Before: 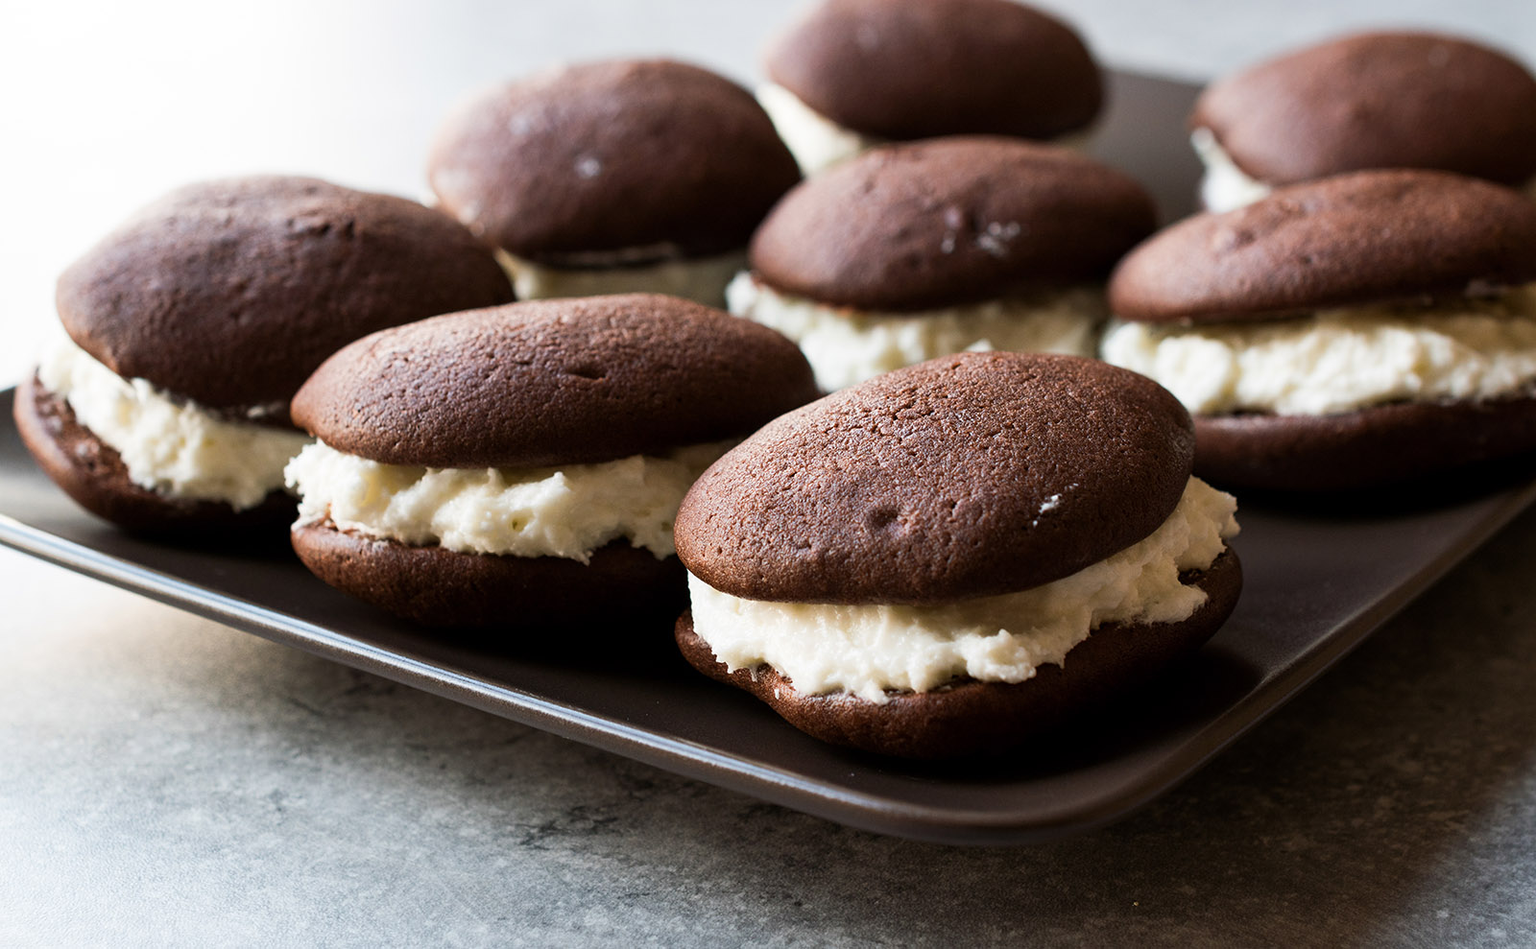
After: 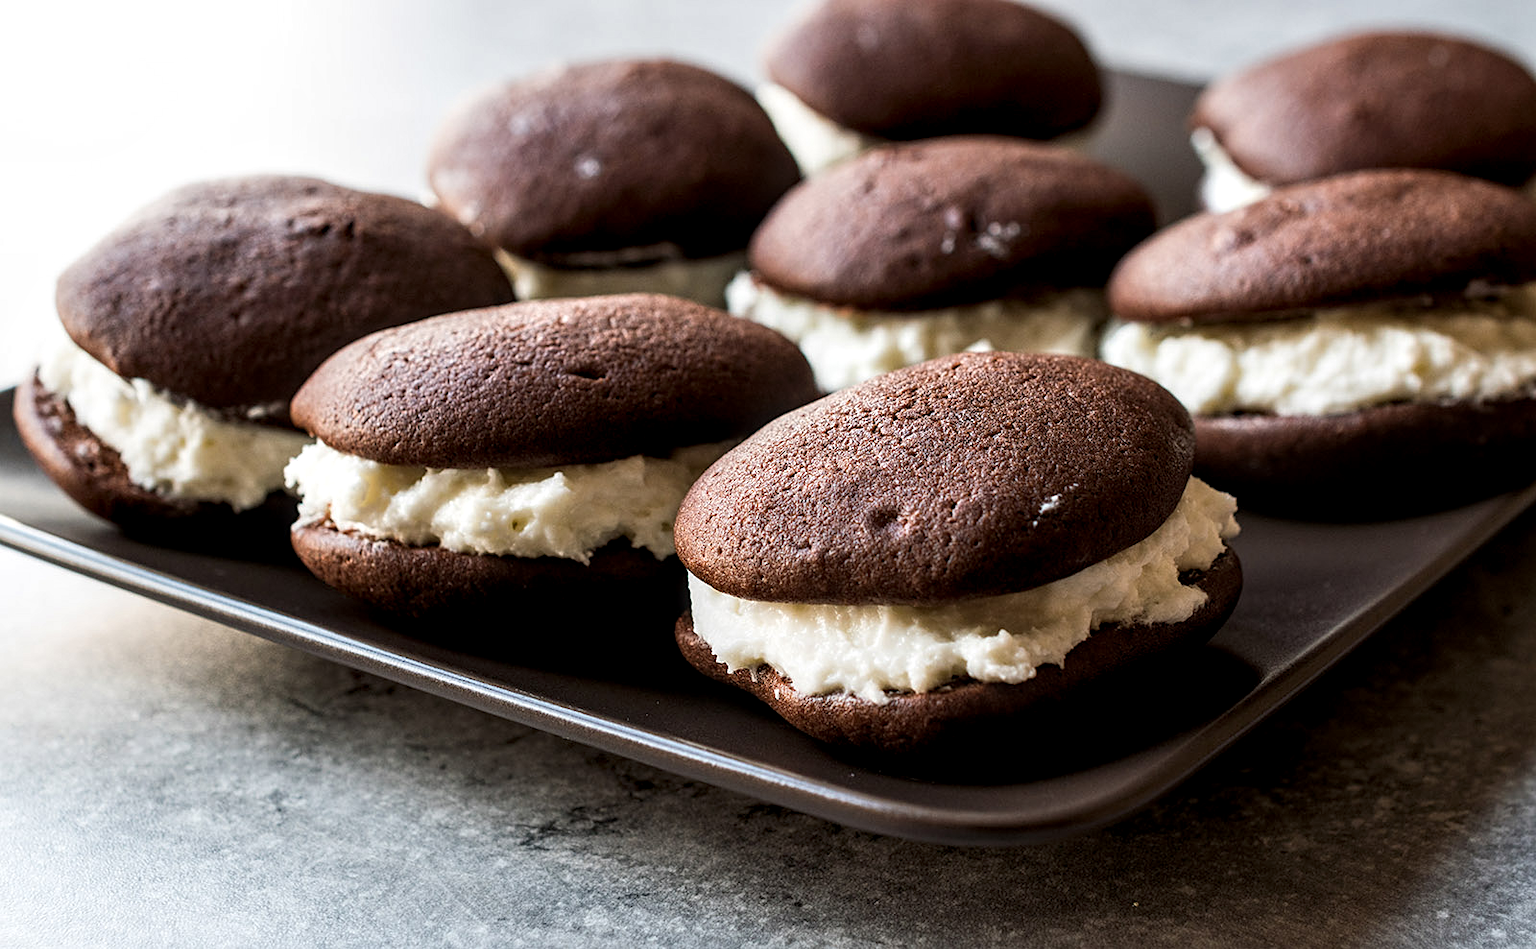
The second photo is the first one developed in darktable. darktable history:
sharpen: amount 0.21
local contrast: detail 150%
